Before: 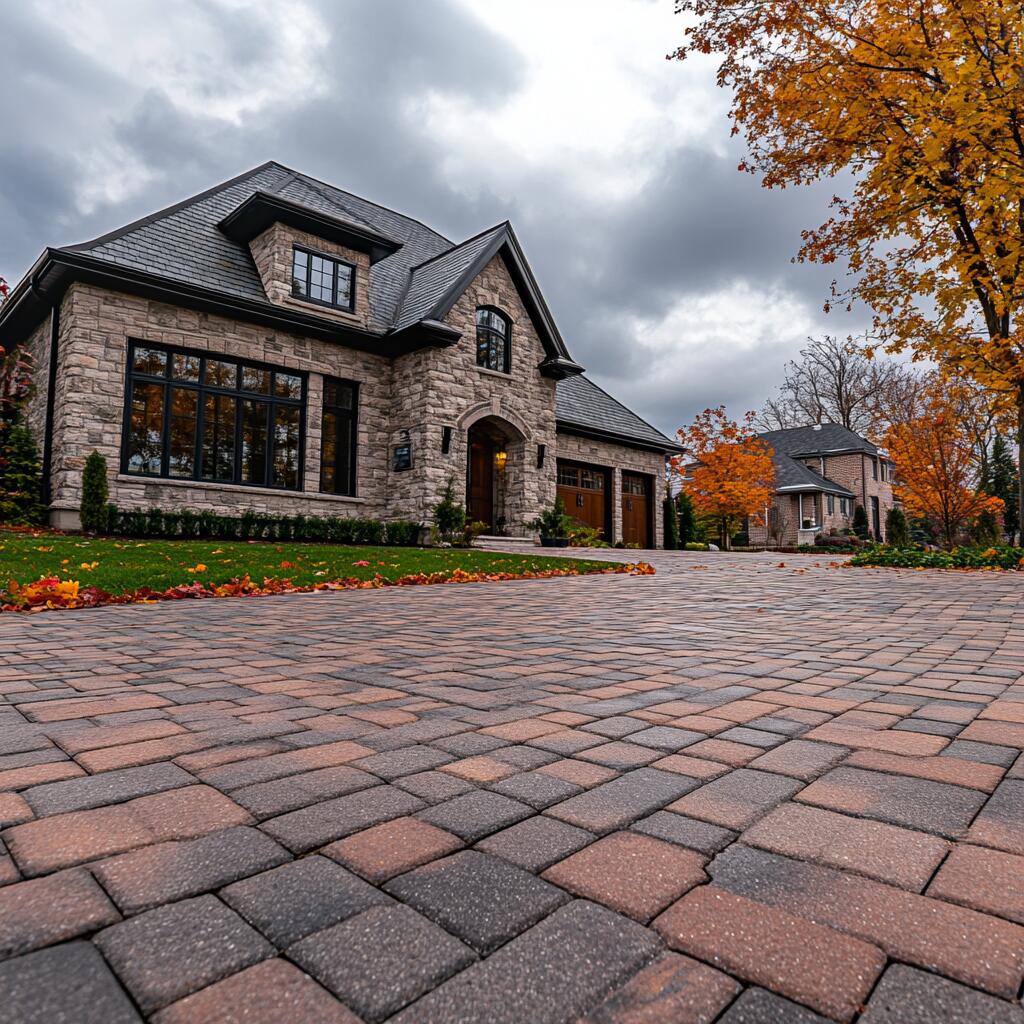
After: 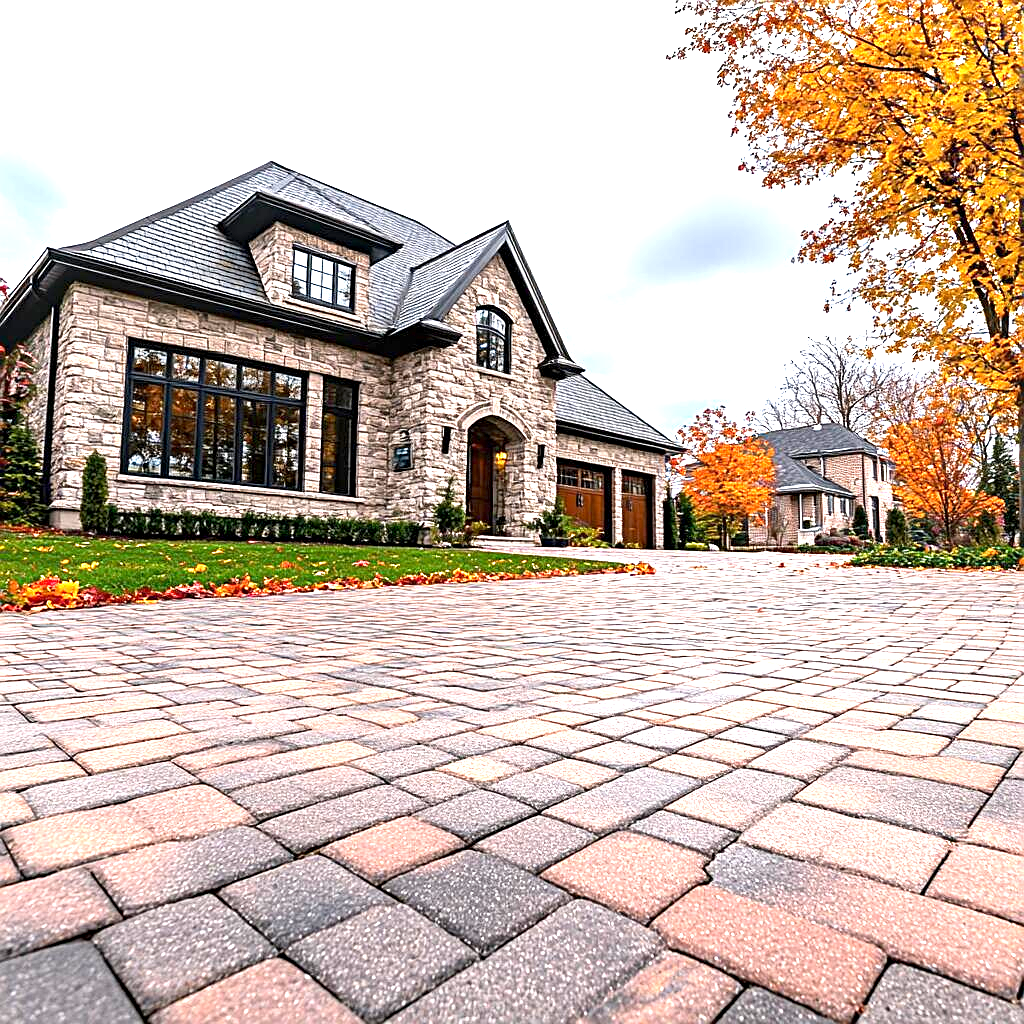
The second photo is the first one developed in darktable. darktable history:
sharpen: on, module defaults
exposure: black level correction 0.001, exposure 1.859 EV, compensate exposure bias true, compensate highlight preservation false
